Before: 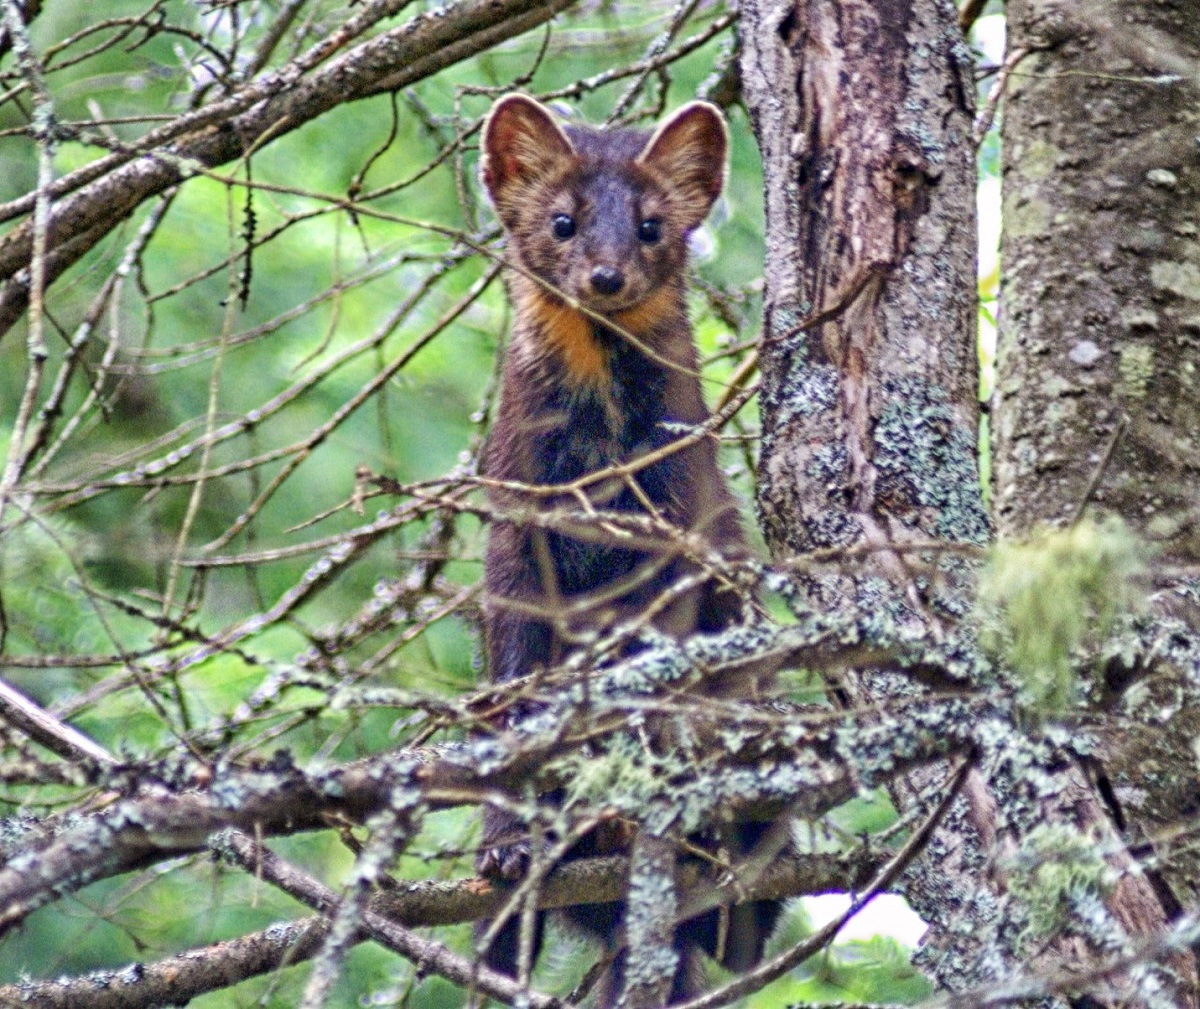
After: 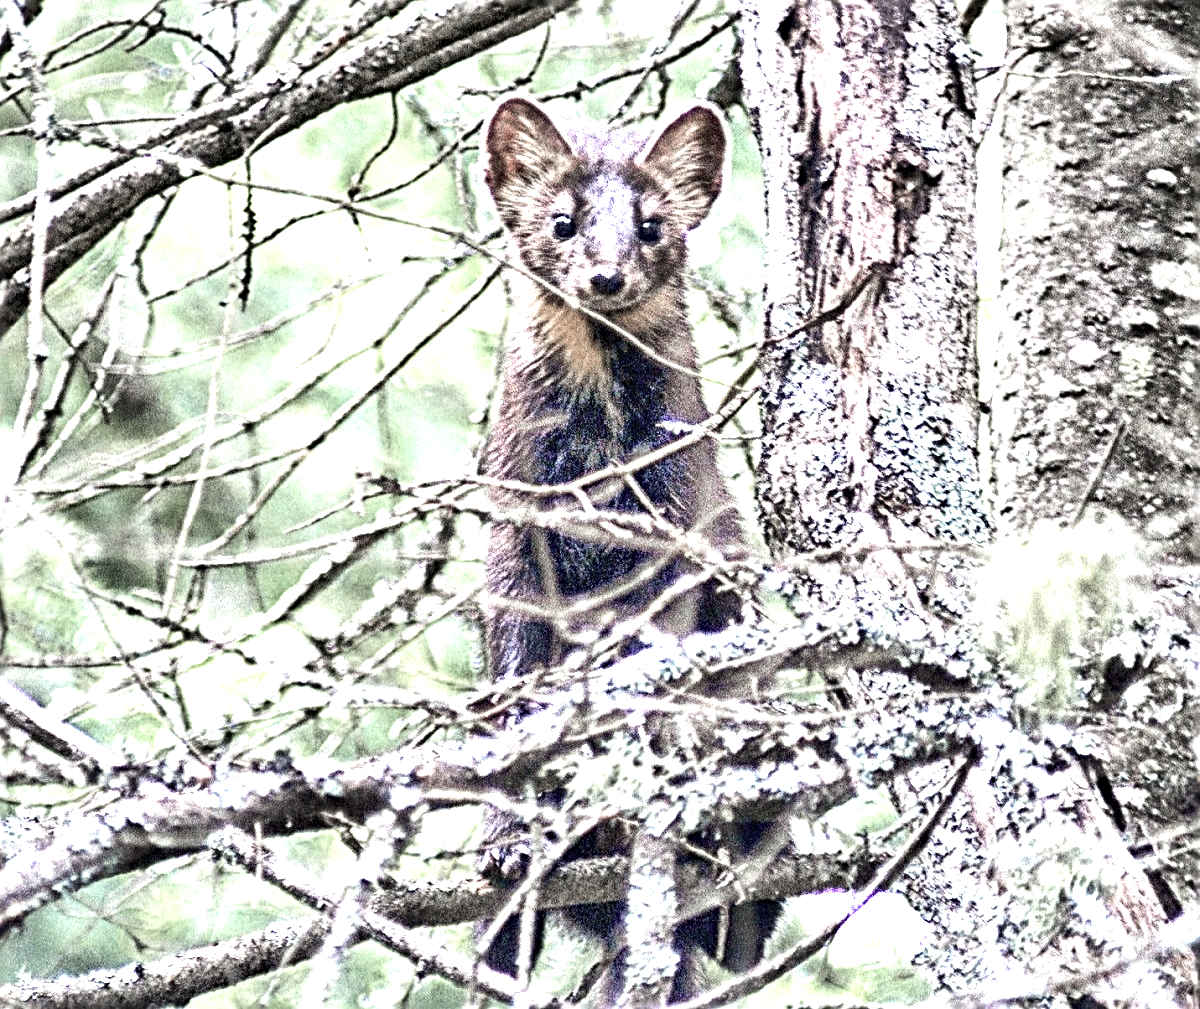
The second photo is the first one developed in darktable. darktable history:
exposure: black level correction 0.001, exposure 0.964 EV, compensate highlight preservation false
color zones: curves: ch0 [(0, 0.613) (0.01, 0.613) (0.245, 0.448) (0.498, 0.529) (0.642, 0.665) (0.879, 0.777) (0.99, 0.613)]; ch1 [(0, 0.272) (0.219, 0.127) (0.724, 0.346)]
sharpen: radius 2.691, amount 0.663
tone equalizer: -8 EV -0.774 EV, -7 EV -0.724 EV, -6 EV -0.597 EV, -5 EV -0.415 EV, -3 EV 0.37 EV, -2 EV 0.6 EV, -1 EV 0.691 EV, +0 EV 0.746 EV, edges refinement/feathering 500, mask exposure compensation -1.57 EV, preserve details no
